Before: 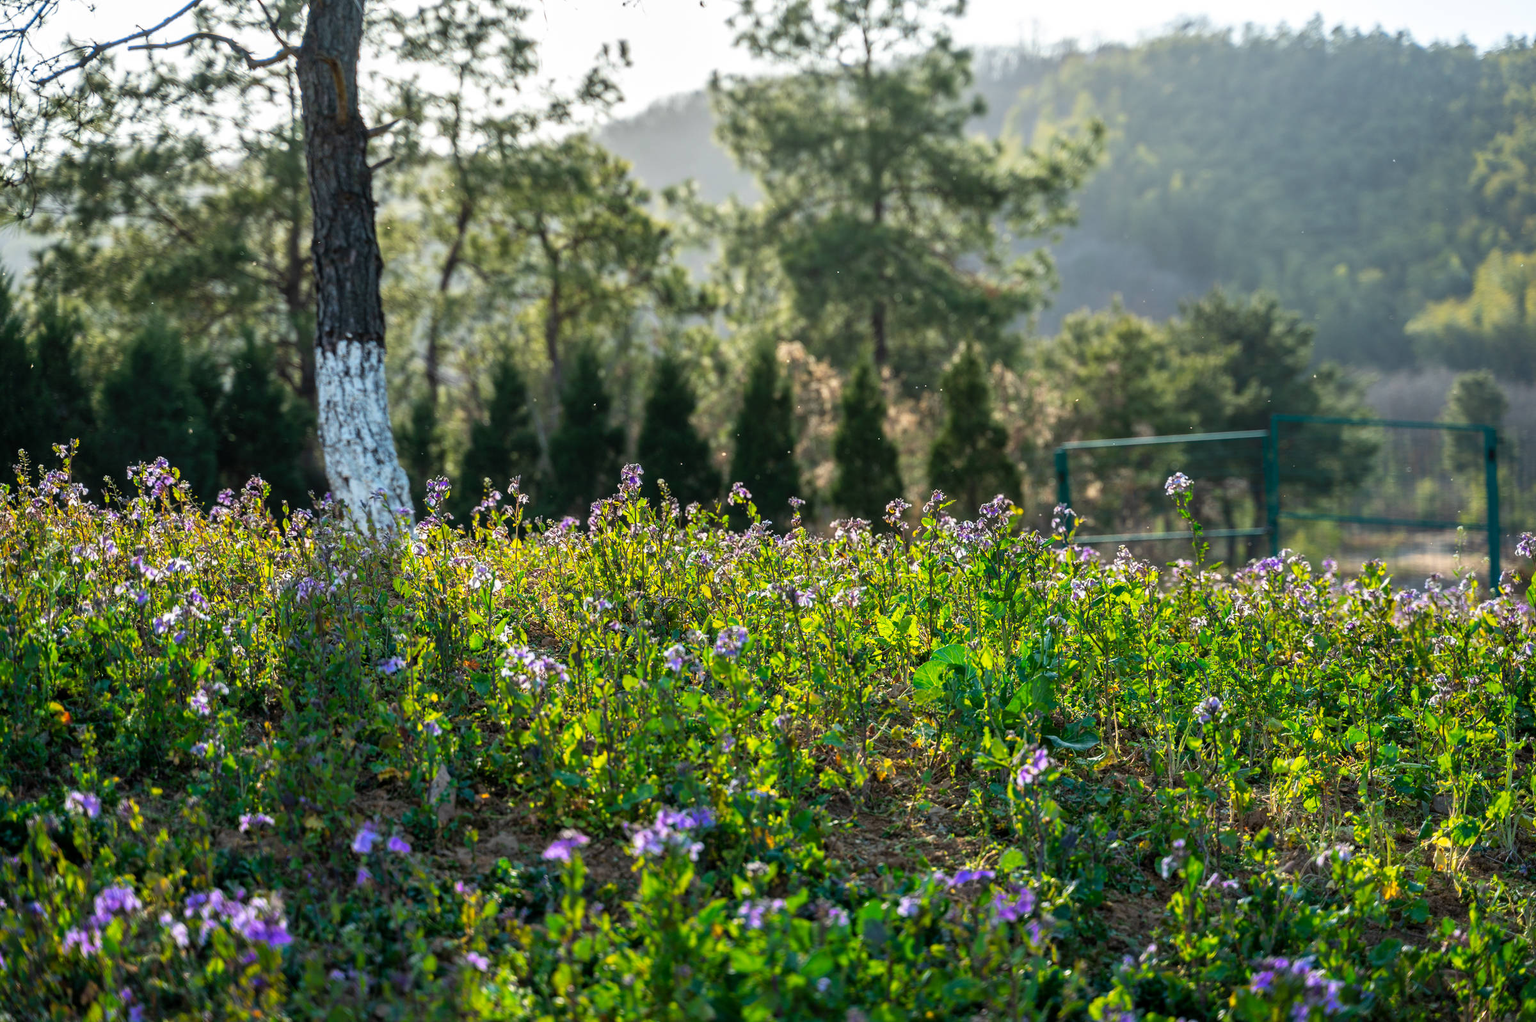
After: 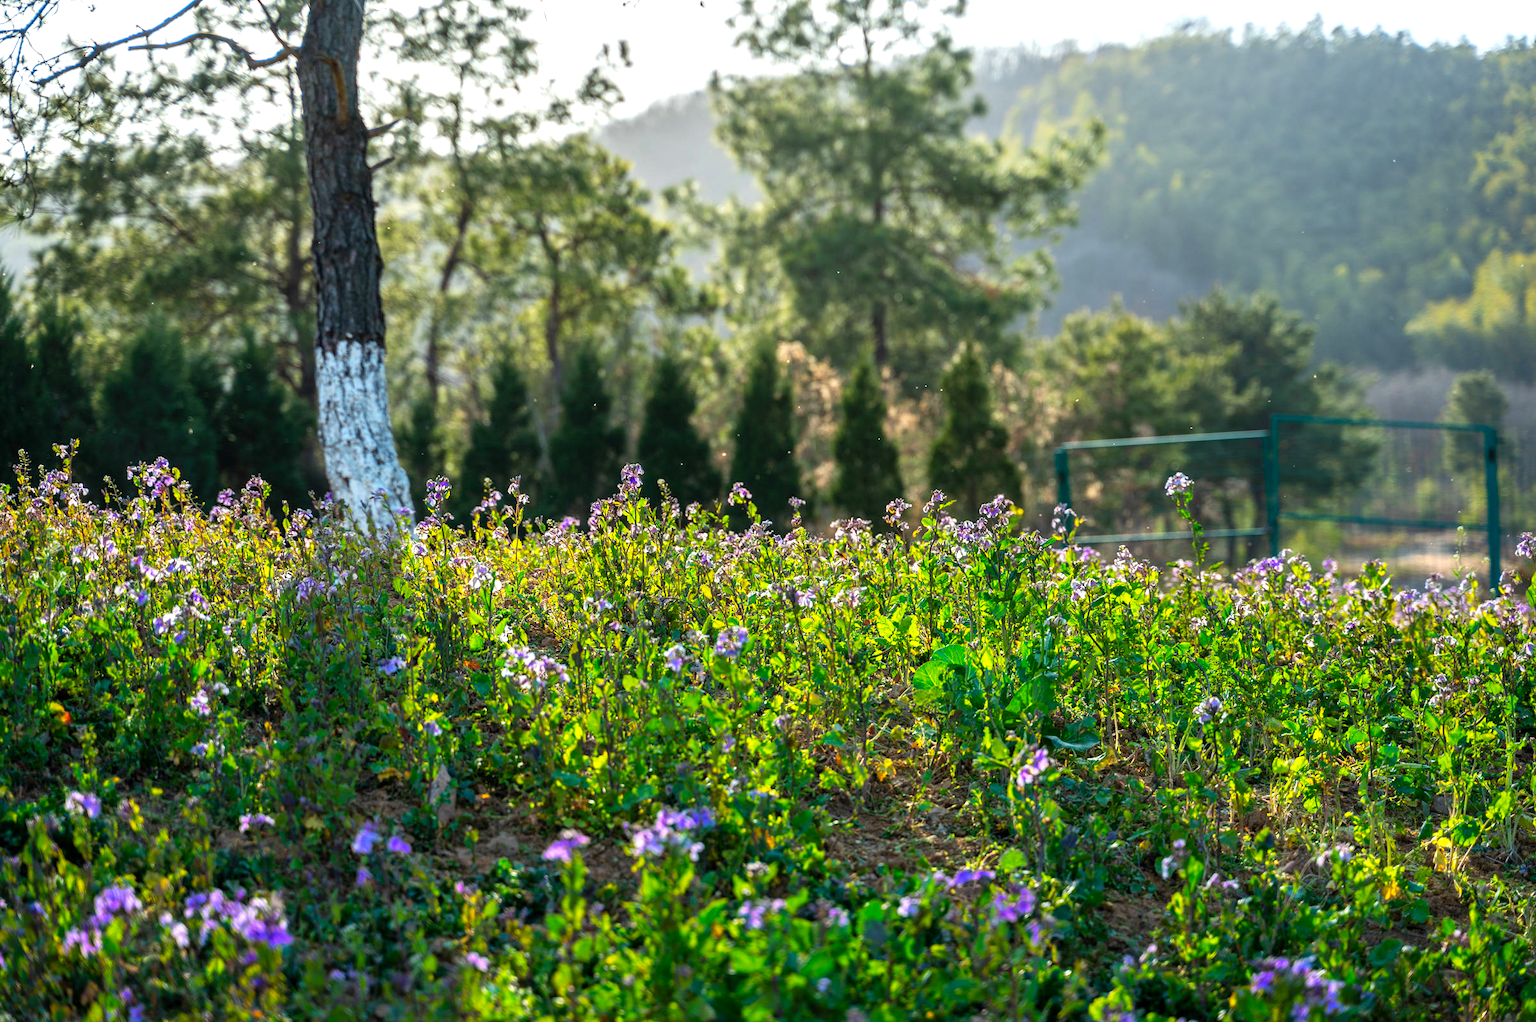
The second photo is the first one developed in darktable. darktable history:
exposure: exposure 0.256 EV, compensate exposure bias true, compensate highlight preservation false
contrast brightness saturation: saturation 0.176
